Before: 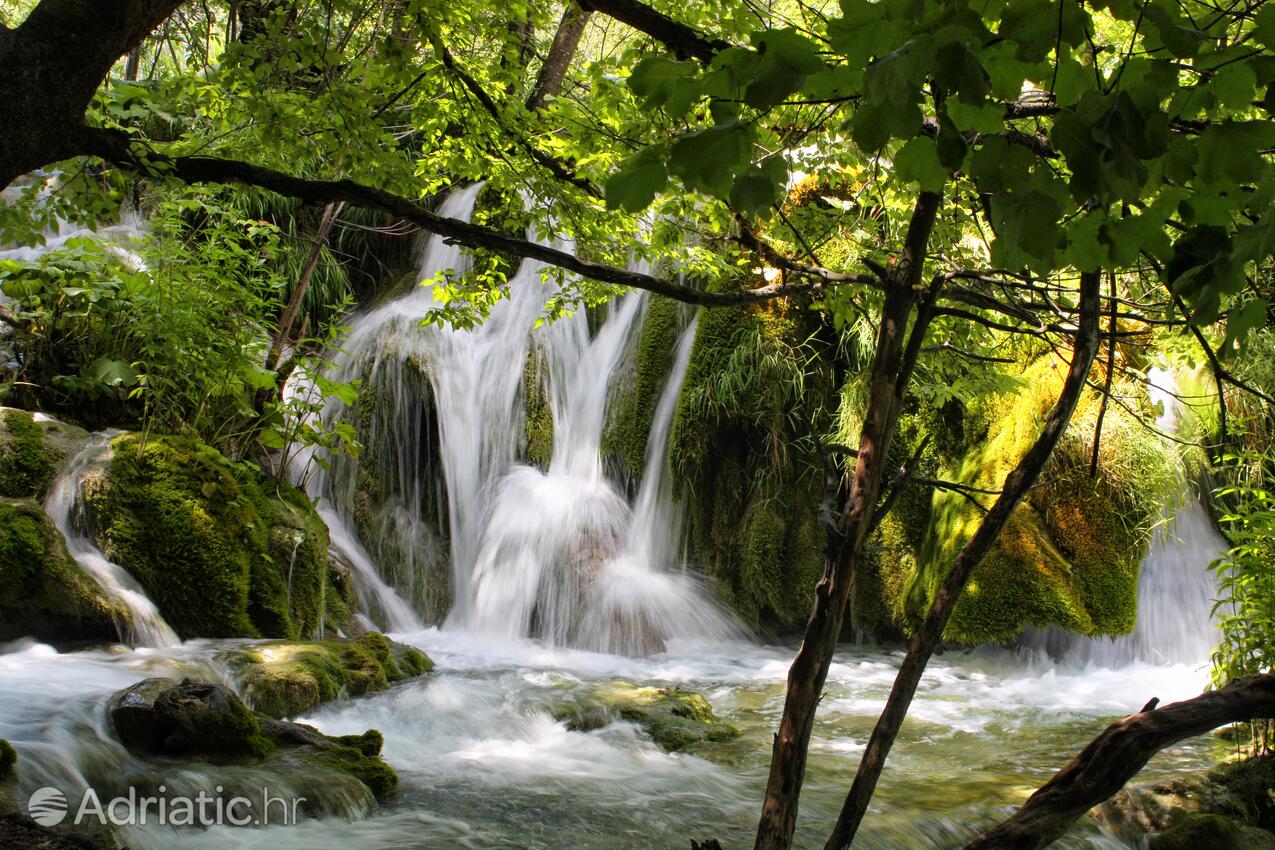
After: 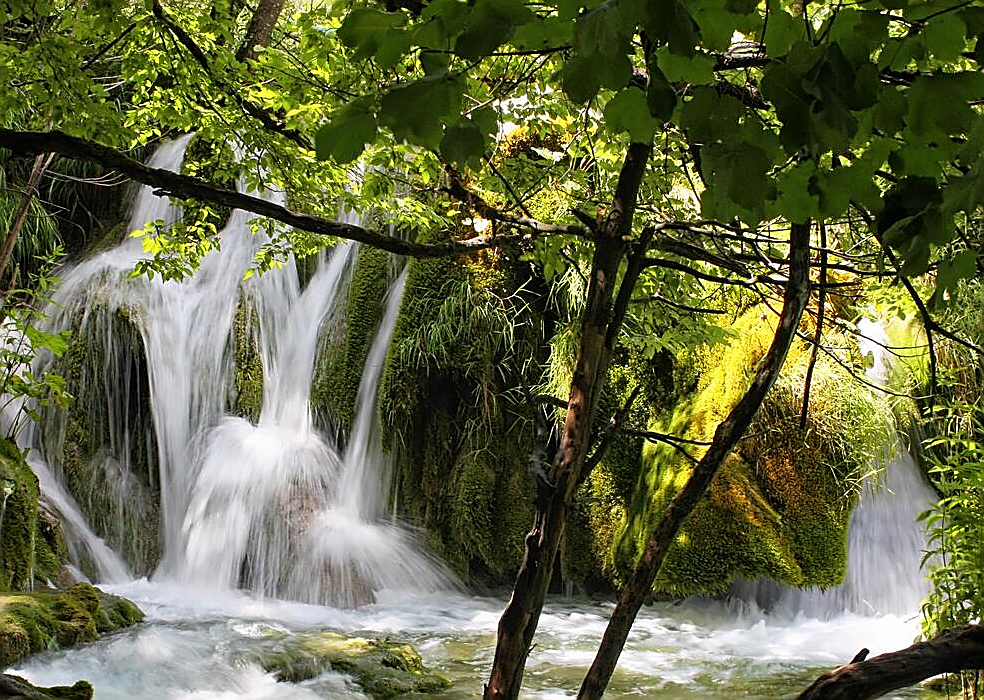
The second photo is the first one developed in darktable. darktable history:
sharpen: radius 1.395, amount 1.253, threshold 0.605
crop: left 22.809%, top 5.873%, bottom 11.756%
